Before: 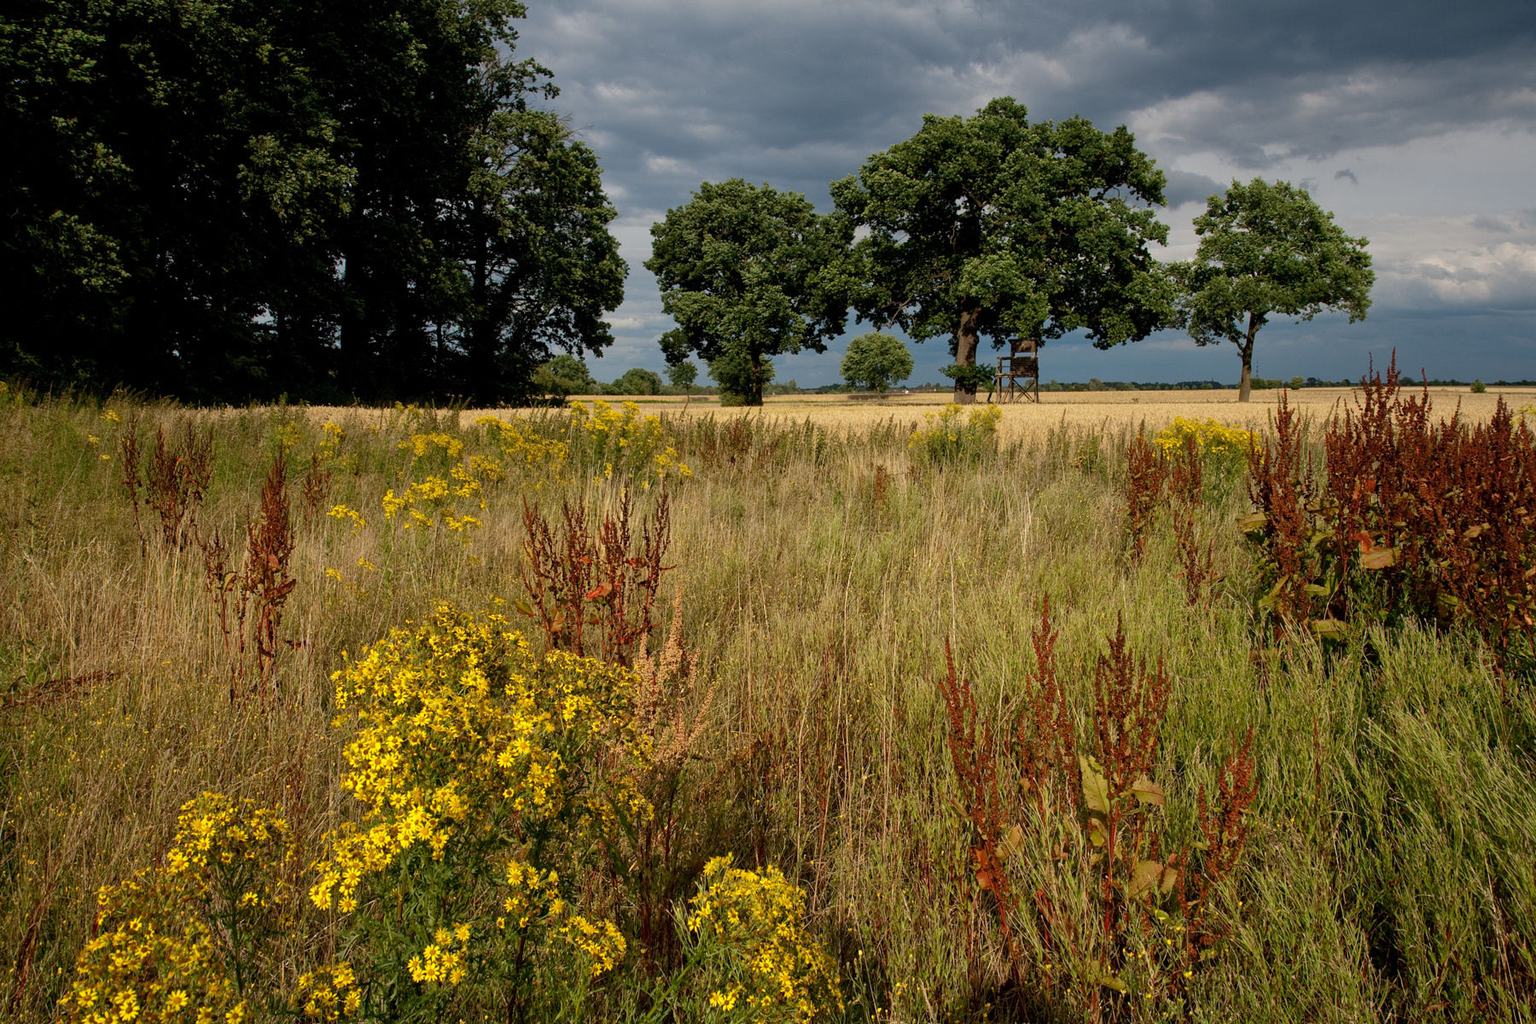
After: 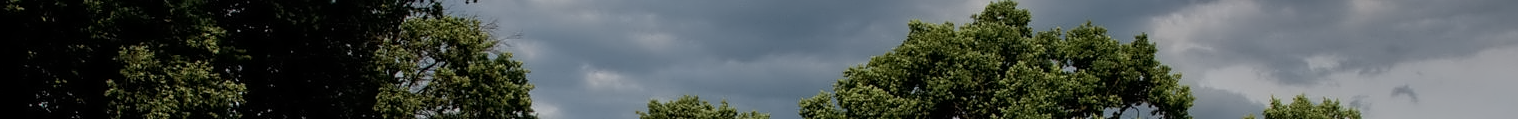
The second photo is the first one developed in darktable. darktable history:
contrast equalizer: y [[0.5 ×4, 0.524, 0.59], [0.5 ×6], [0.5 ×6], [0, 0, 0, 0.01, 0.045, 0.012], [0, 0, 0, 0.044, 0.195, 0.131]]
crop and rotate: left 9.644%, top 9.491%, right 6.021%, bottom 80.509%
